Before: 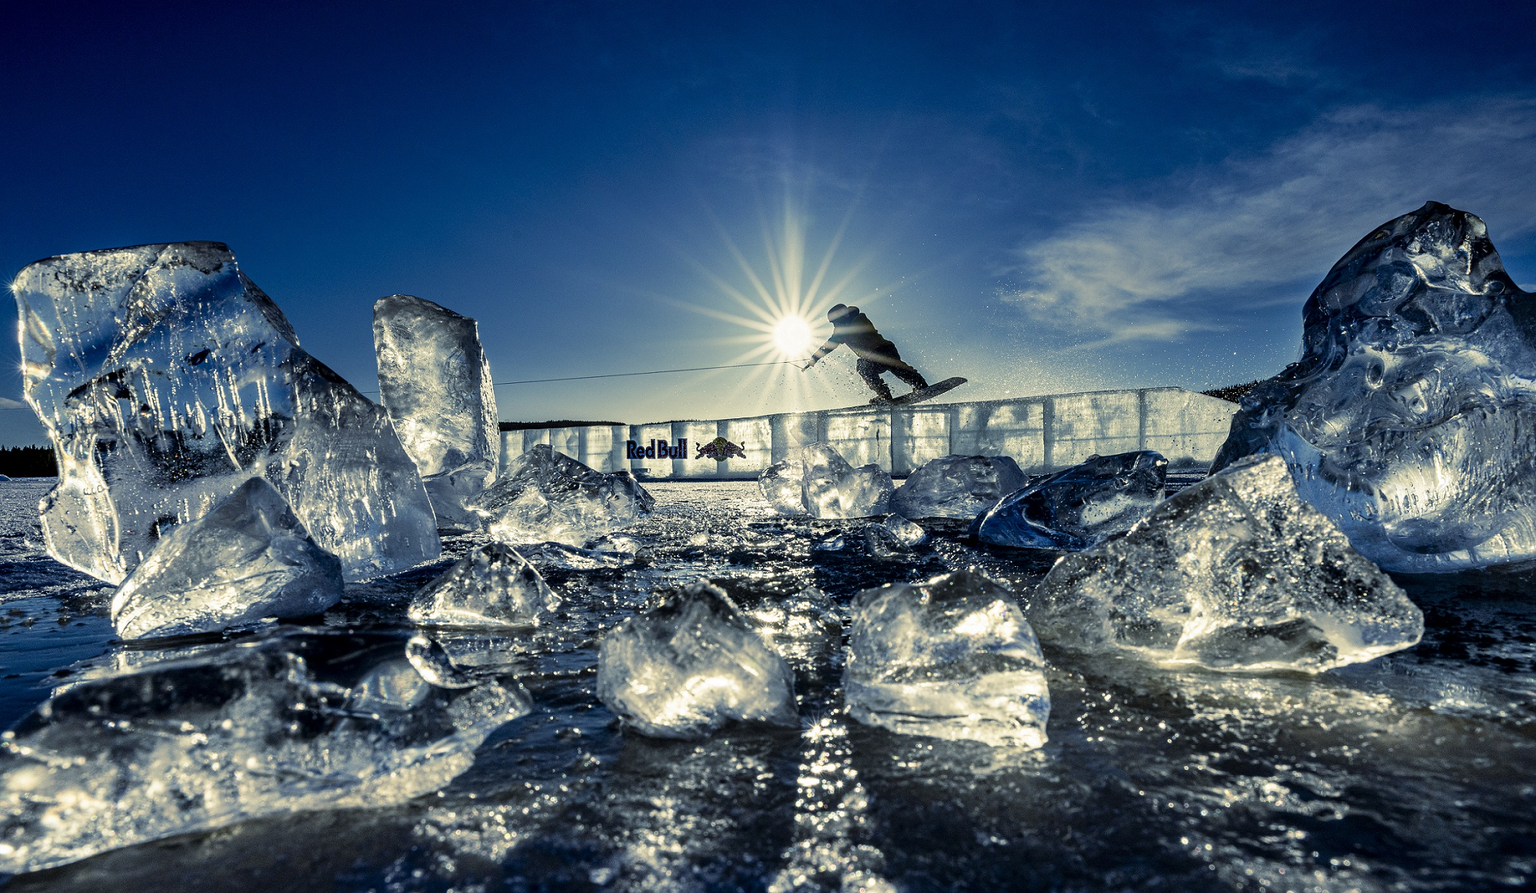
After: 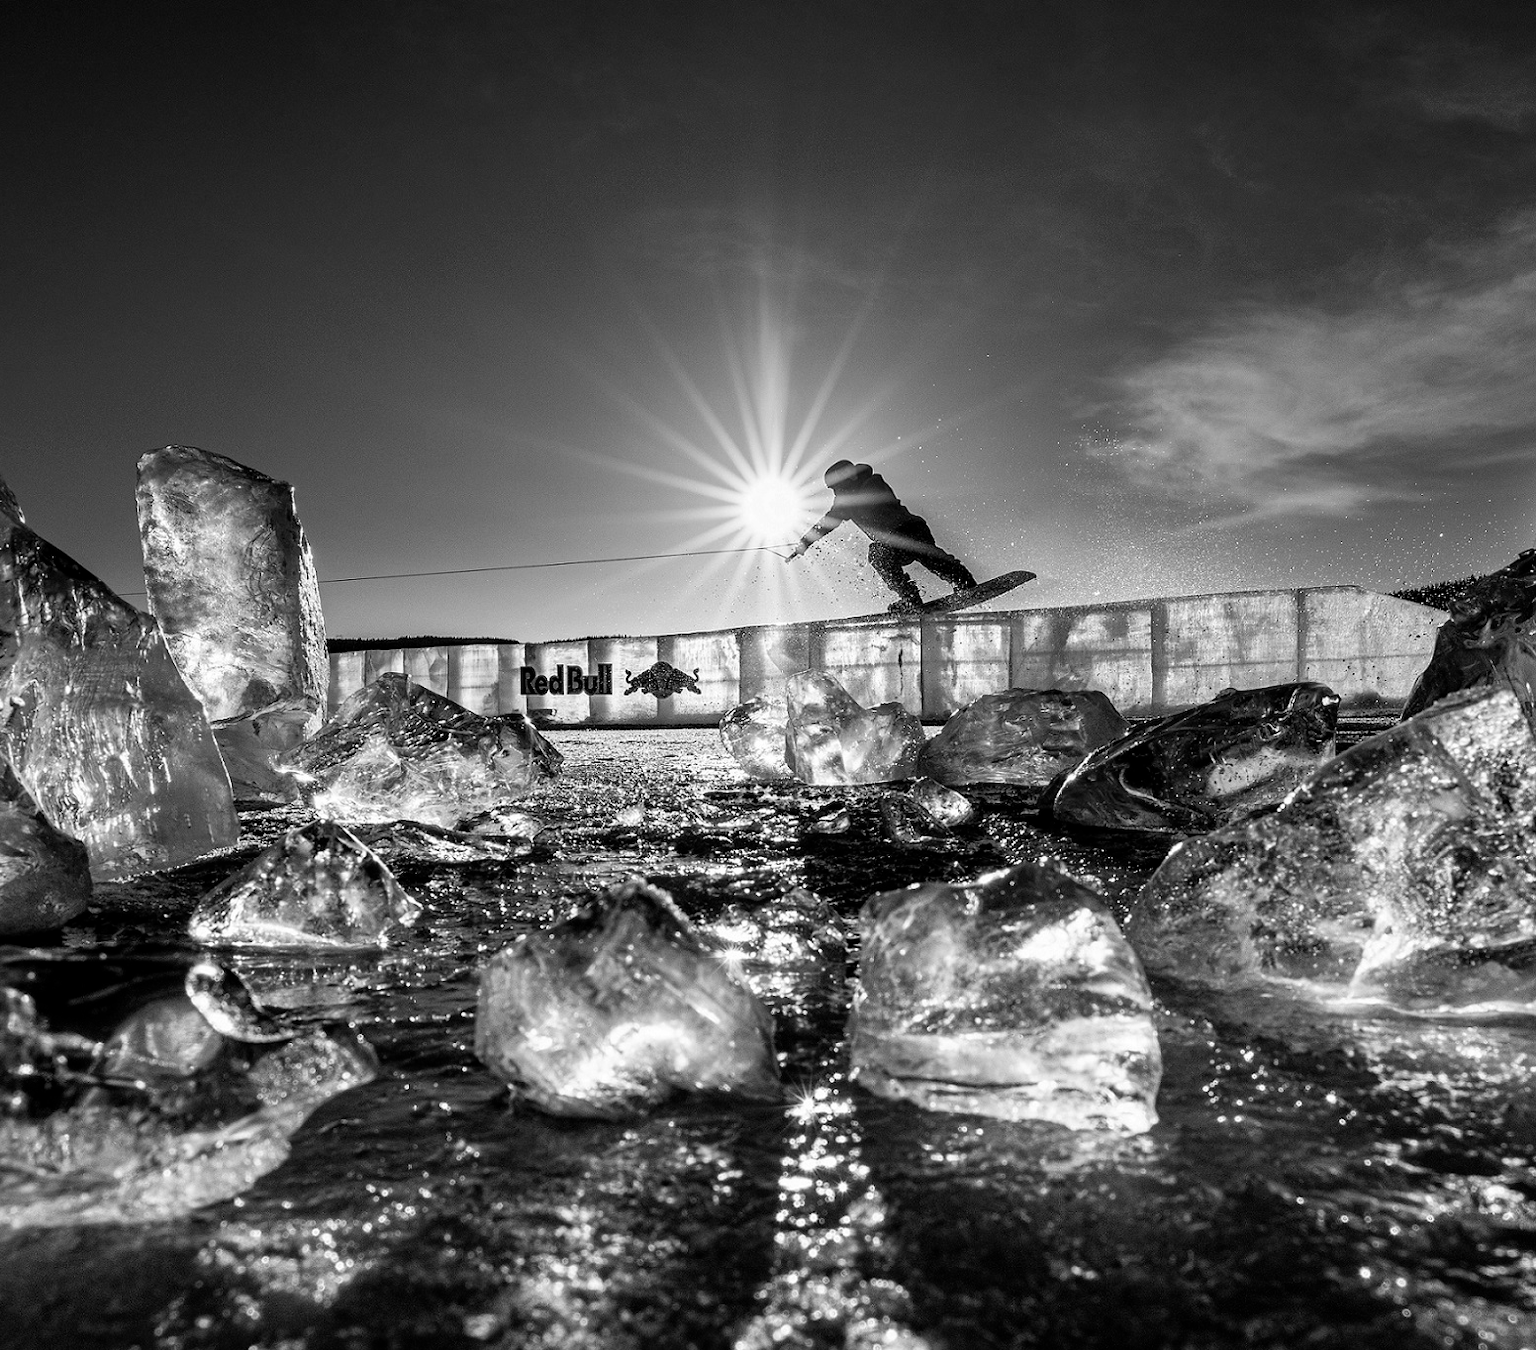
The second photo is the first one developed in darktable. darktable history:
white balance: emerald 1
monochrome: on, module defaults
crop and rotate: left 18.442%, right 15.508%
